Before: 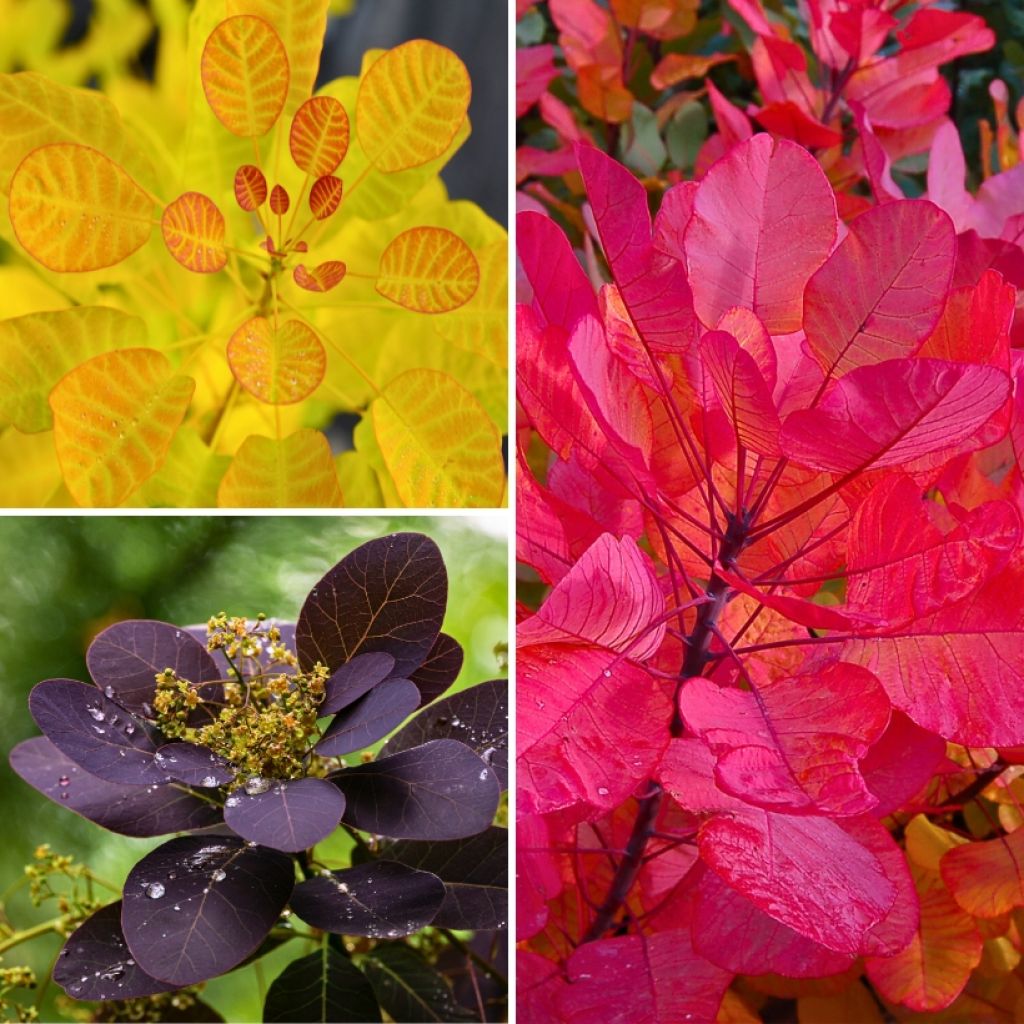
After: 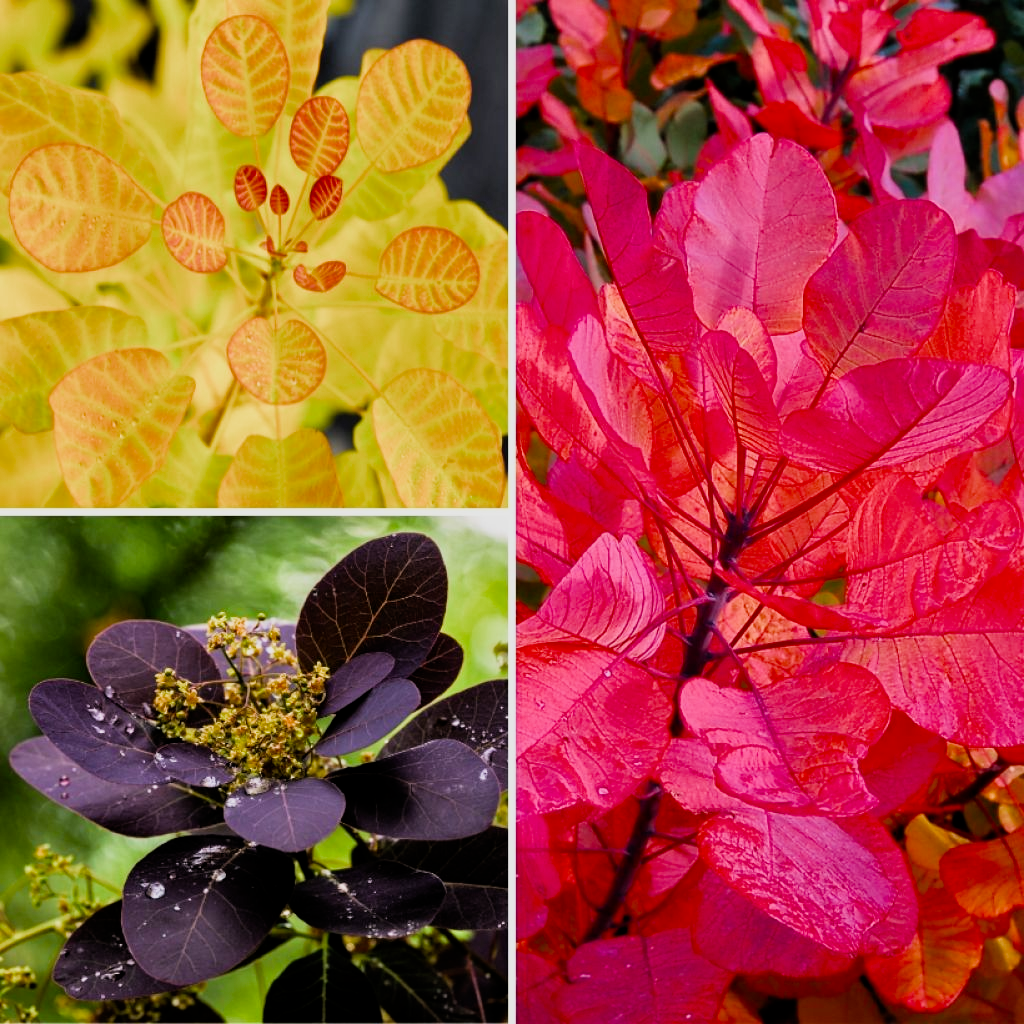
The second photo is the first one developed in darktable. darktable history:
filmic rgb: middle gray luminance 12.71%, black relative exposure -10.07 EV, white relative exposure 3.47 EV, threshold 5.94 EV, target black luminance 0%, hardness 5.78, latitude 45.24%, contrast 1.224, highlights saturation mix 6.48%, shadows ↔ highlights balance 27.5%, color science v5 (2021), contrast in shadows safe, contrast in highlights safe, enable highlight reconstruction true
shadows and highlights: shadows 20.45, highlights -21.08, soften with gaussian
